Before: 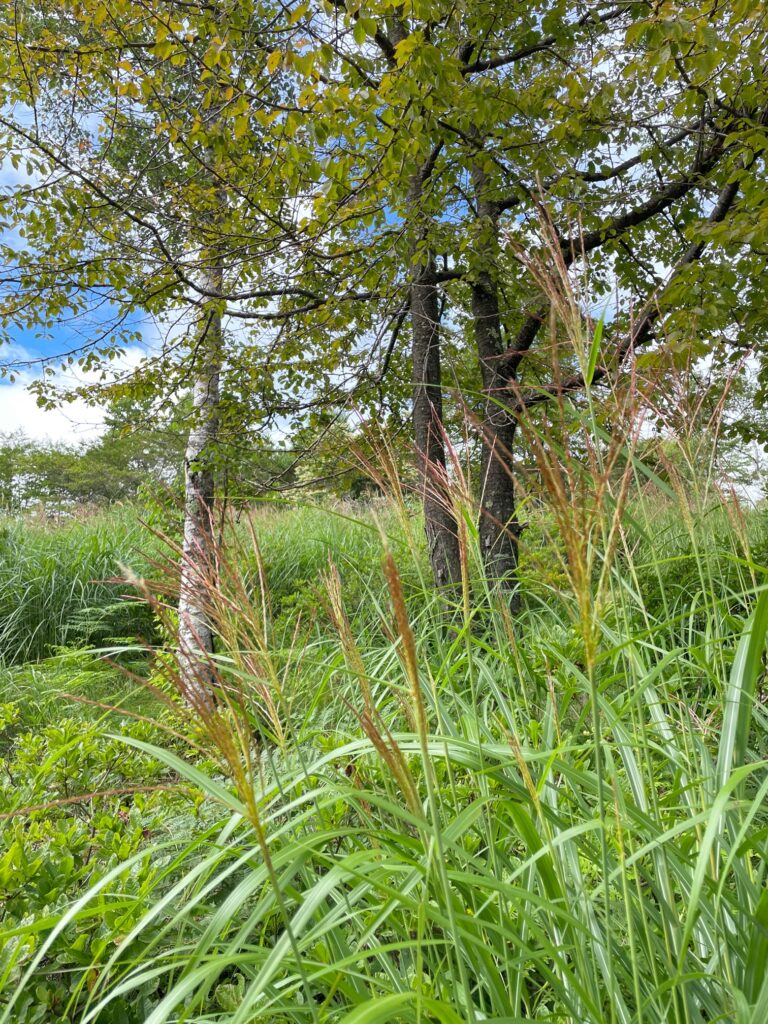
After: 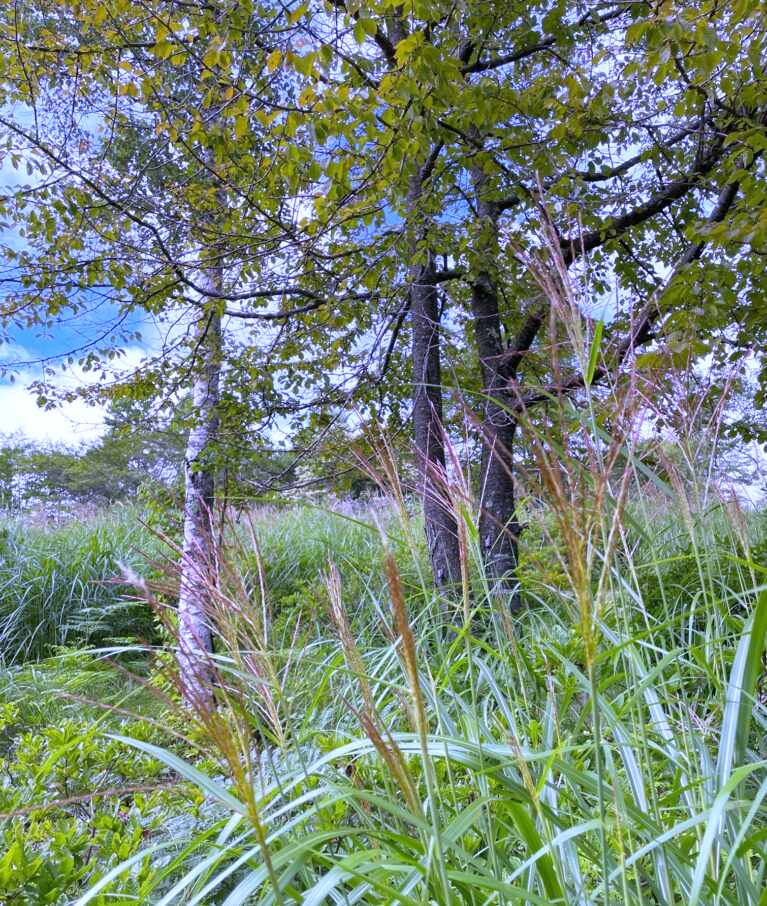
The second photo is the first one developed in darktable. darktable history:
crop and rotate: top 0%, bottom 11.49%
white balance: red 0.98, blue 1.61
